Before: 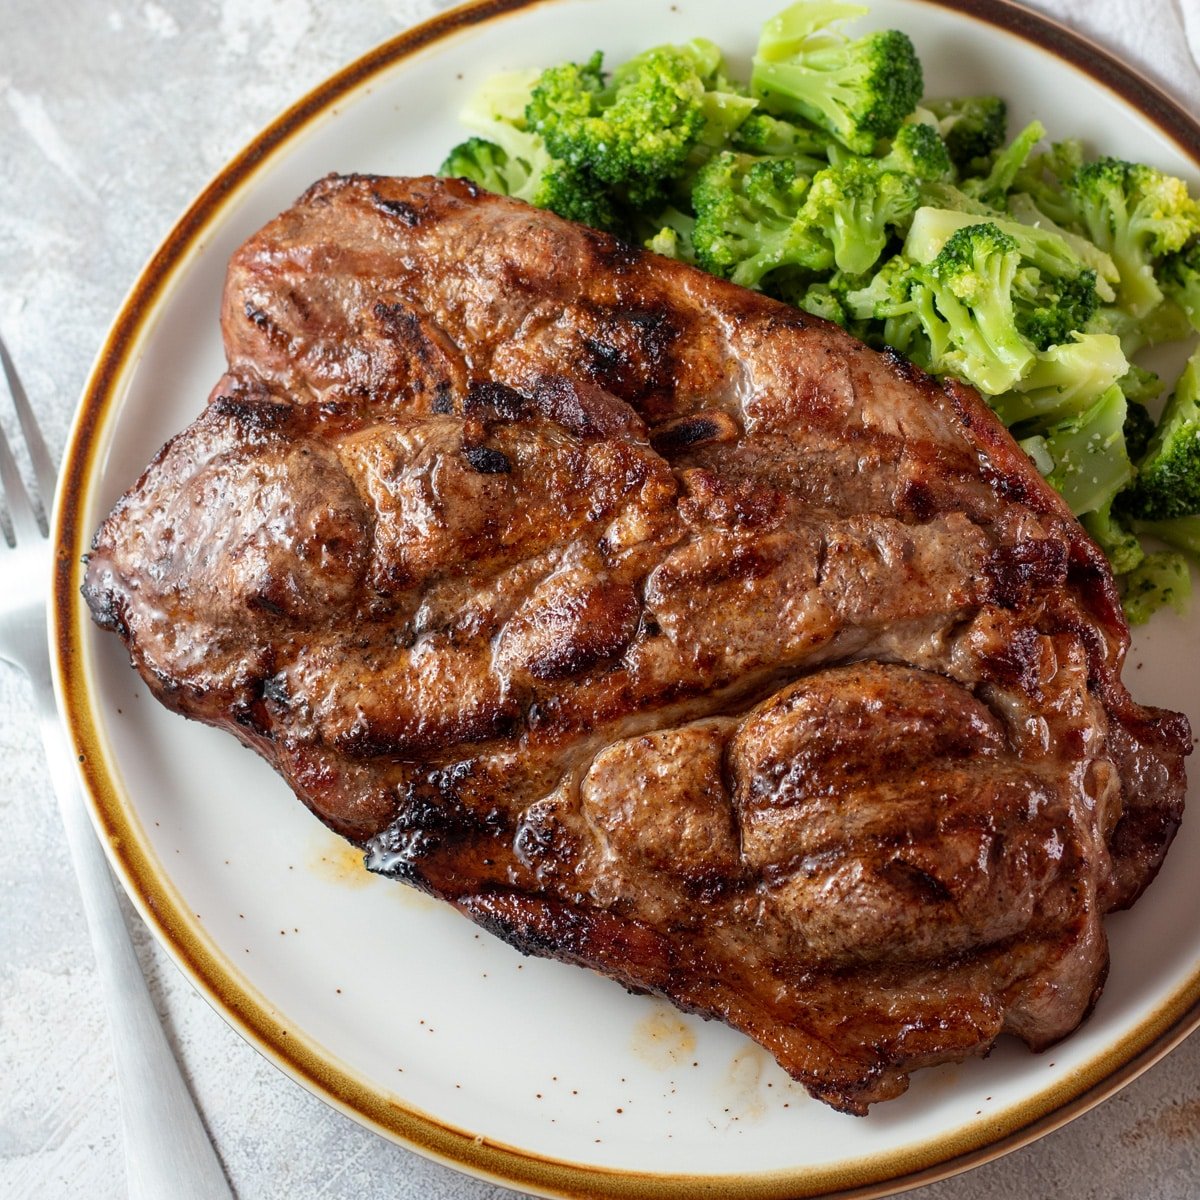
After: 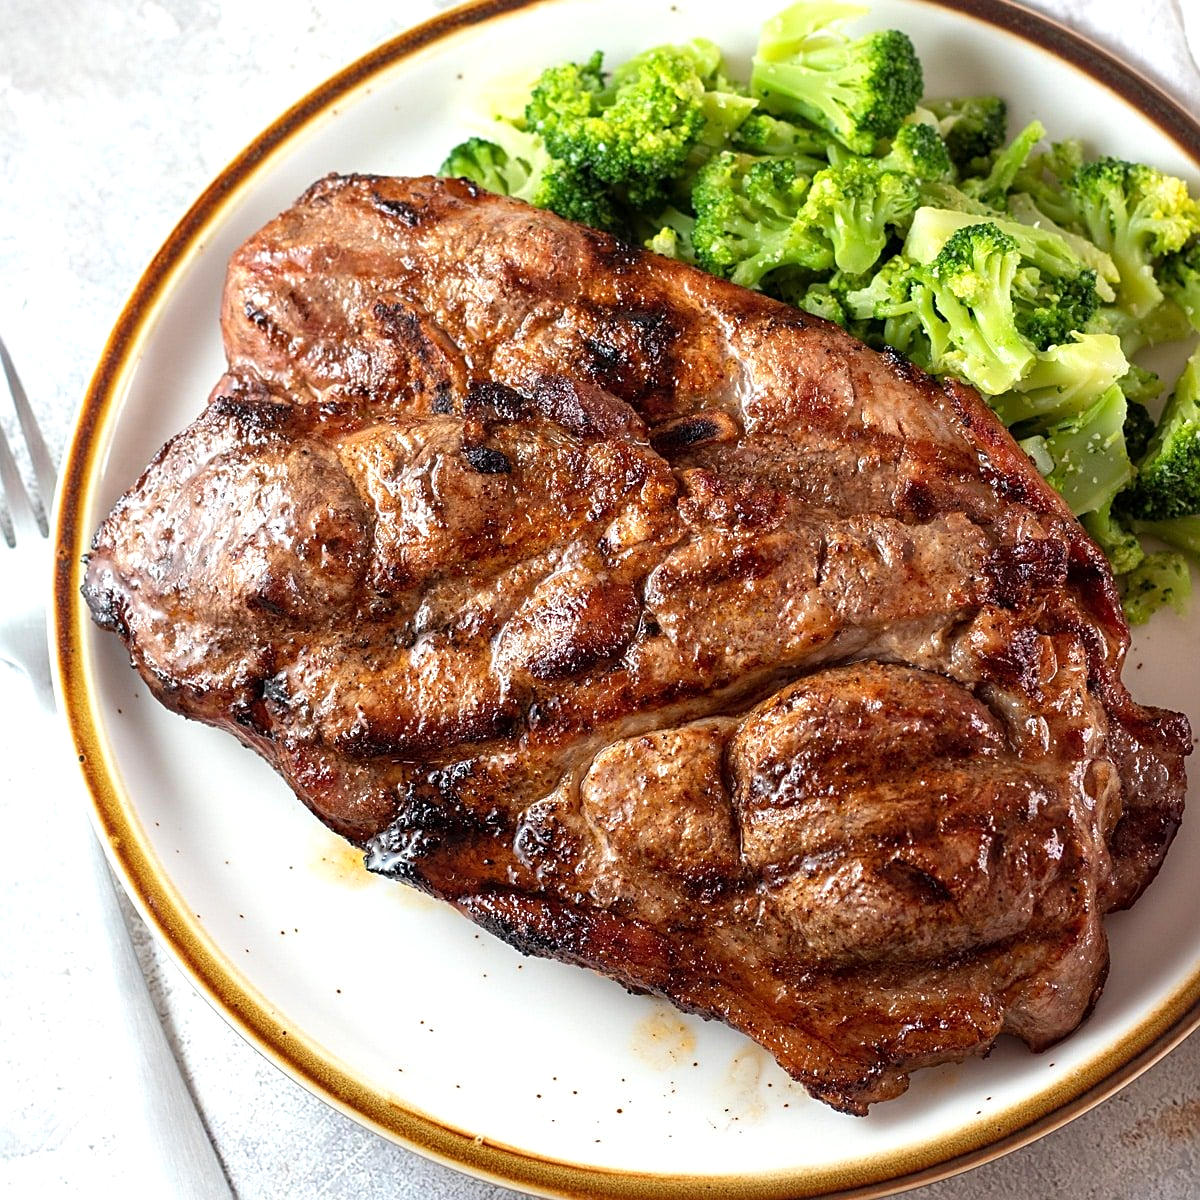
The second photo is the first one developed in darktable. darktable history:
sharpen: on, module defaults
exposure: exposure 0.507 EV, compensate highlight preservation false
